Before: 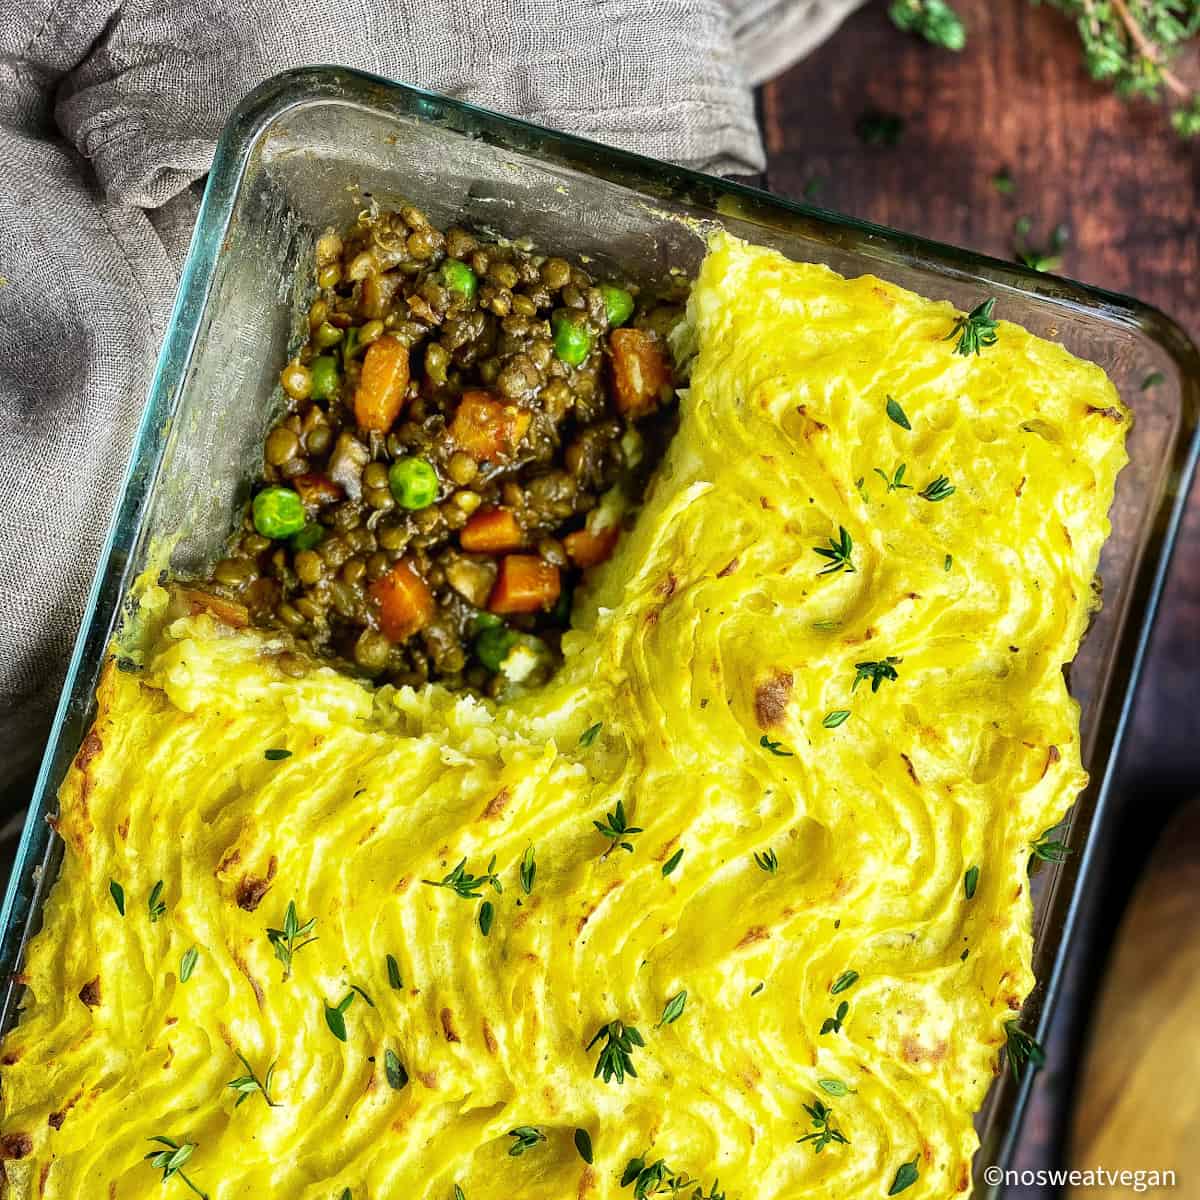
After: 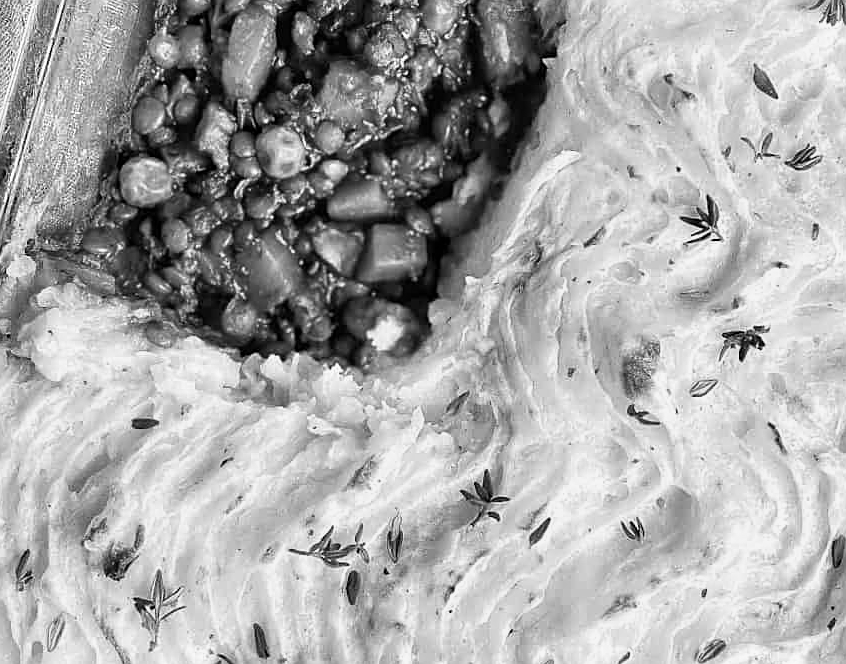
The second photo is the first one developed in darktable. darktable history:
velvia: on, module defaults
monochrome: on, module defaults
crop: left 11.123%, top 27.61%, right 18.3%, bottom 17.034%
sharpen: on, module defaults
